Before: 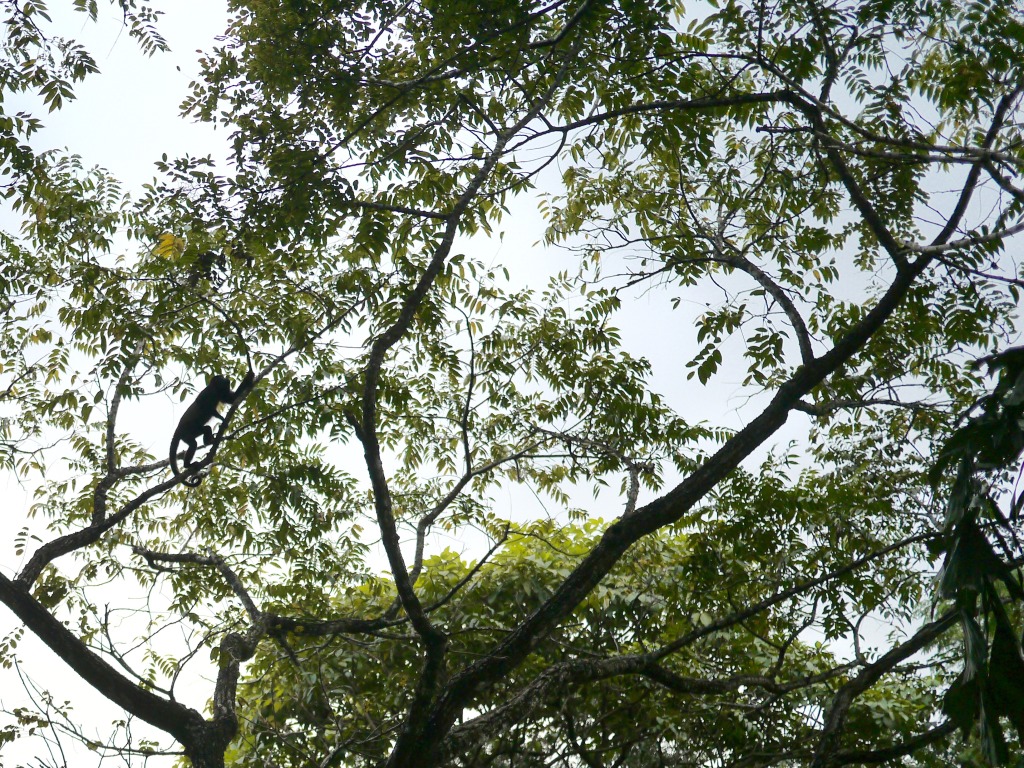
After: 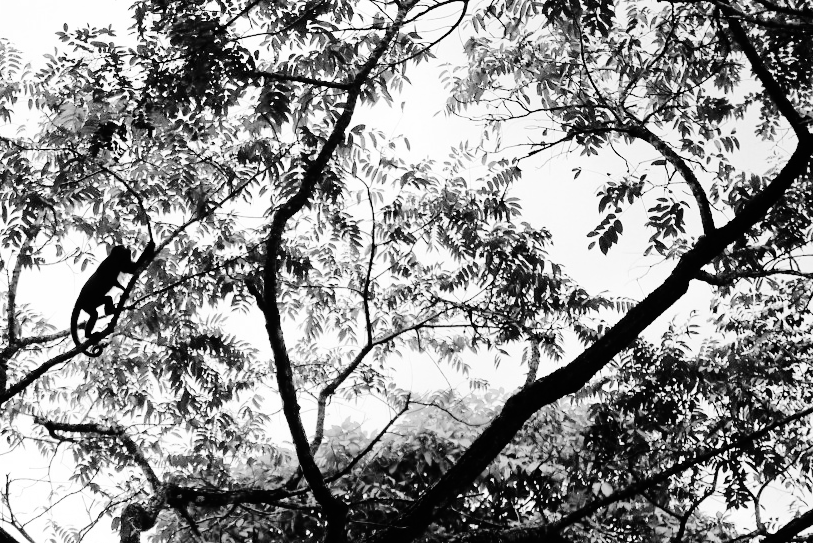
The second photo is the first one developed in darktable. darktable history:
crop: left 9.712%, top 16.928%, right 10.845%, bottom 12.332%
monochrome: on, module defaults
haze removal: compatibility mode true, adaptive false
base curve: curves: ch0 [(0, 0) (0.036, 0.01) (0.123, 0.254) (0.258, 0.504) (0.507, 0.748) (1, 1)], preserve colors none
